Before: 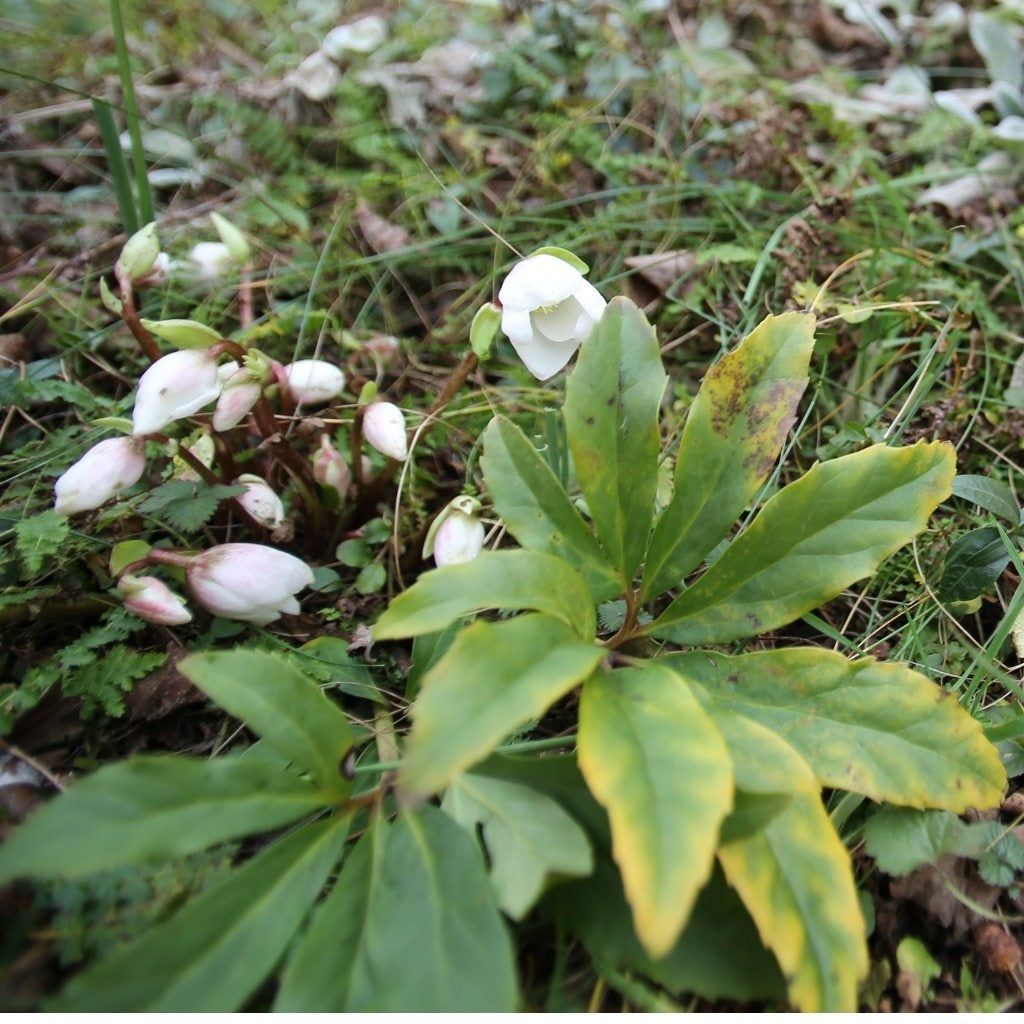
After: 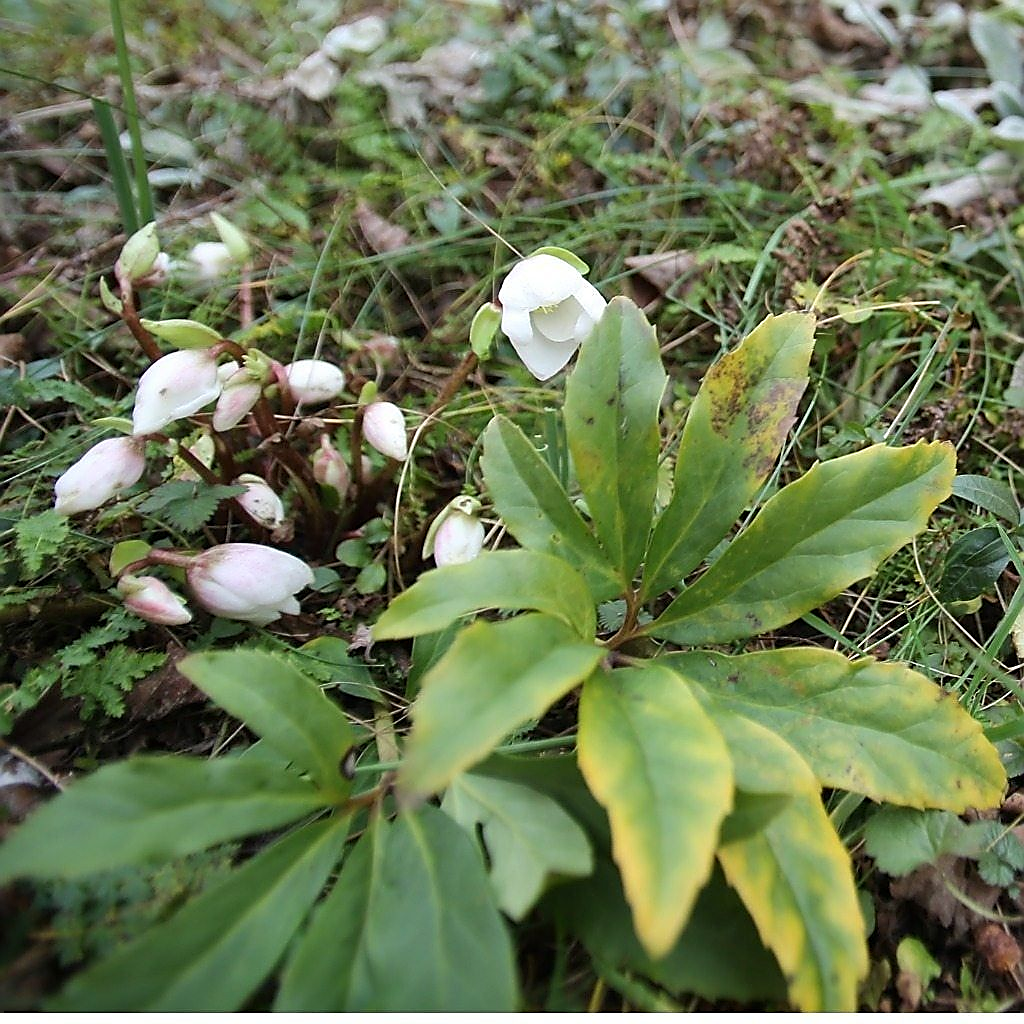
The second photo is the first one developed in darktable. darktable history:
sharpen: radius 1.413, amount 1.258, threshold 0.832
shadows and highlights: low approximation 0.01, soften with gaussian
